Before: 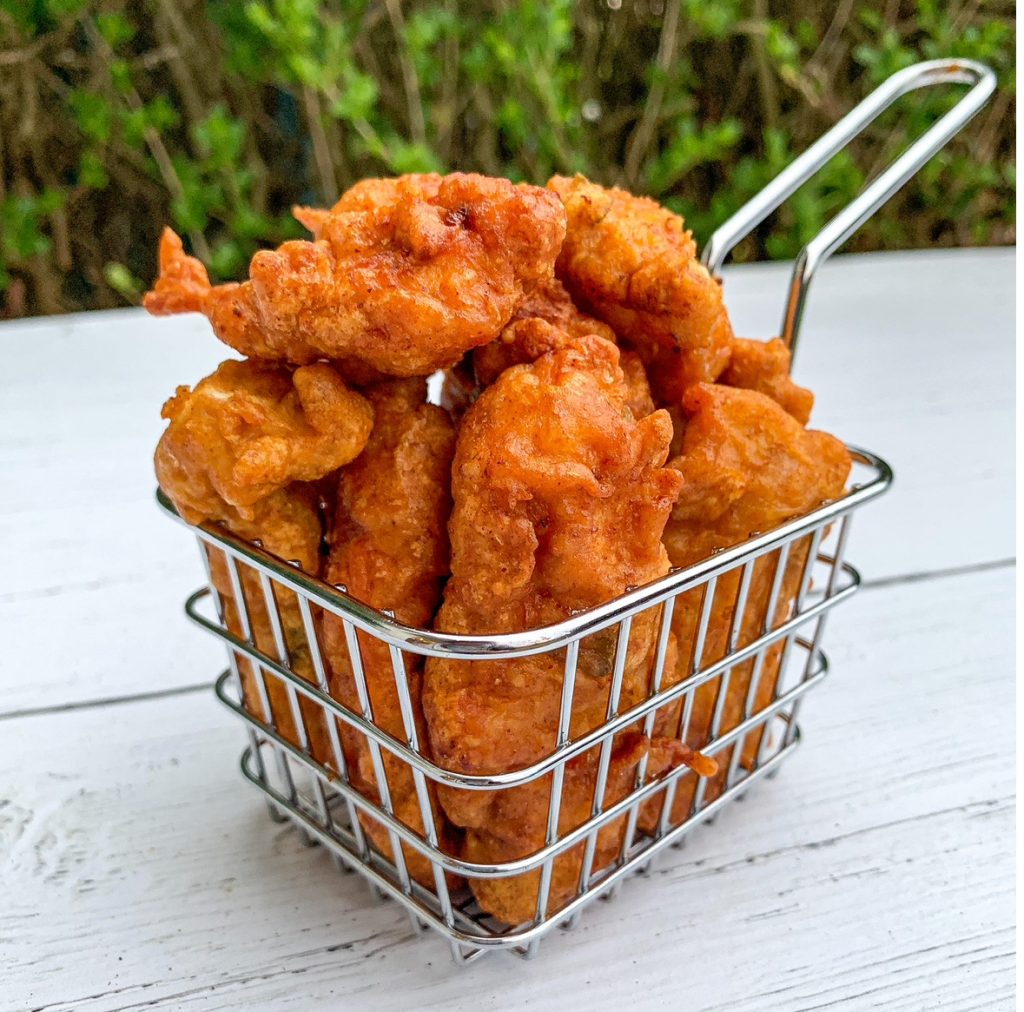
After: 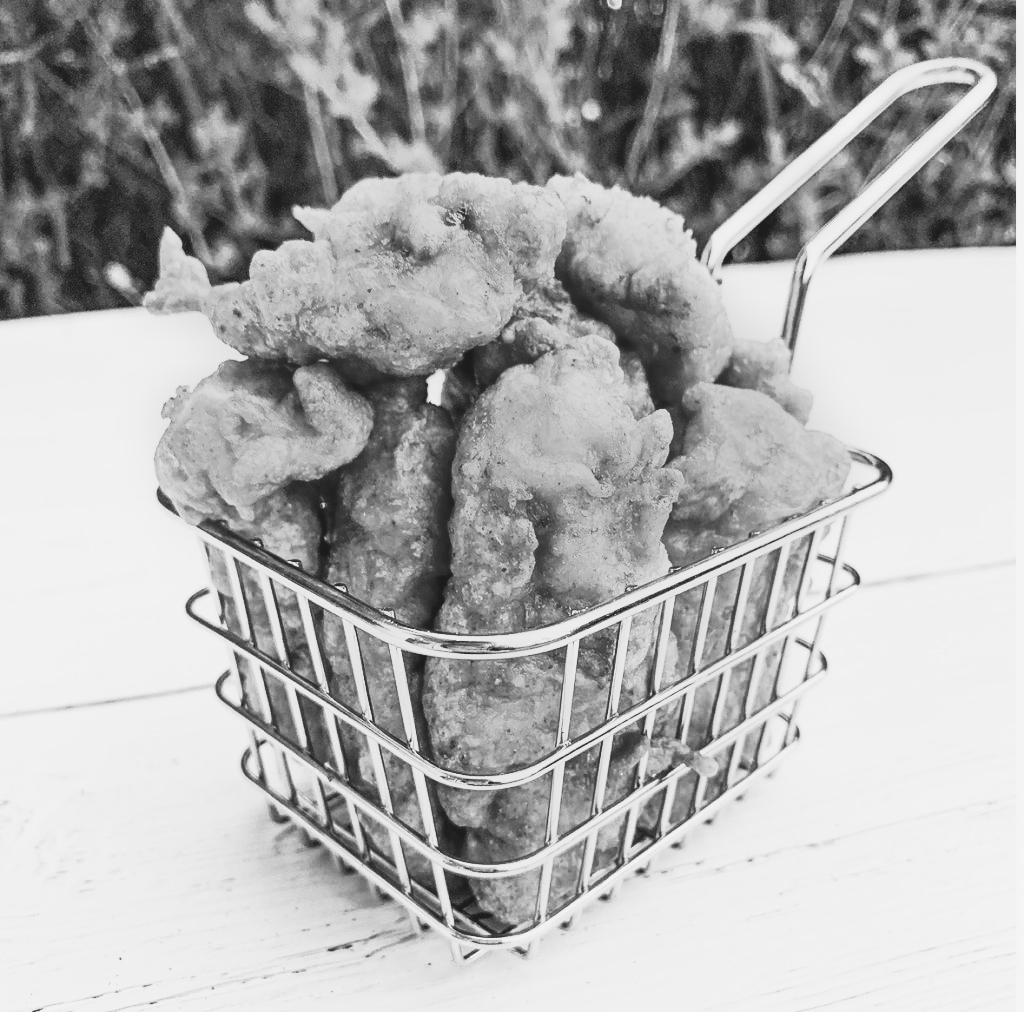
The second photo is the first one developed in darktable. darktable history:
tone curve: curves: ch0 [(0, 0.098) (0.262, 0.324) (0.421, 0.59) (0.54, 0.803) (0.725, 0.922) (0.99, 0.974)], color space Lab, linked channels, preserve colors none
exposure: compensate highlight preservation false
monochrome: a 16.06, b 15.48, size 1
